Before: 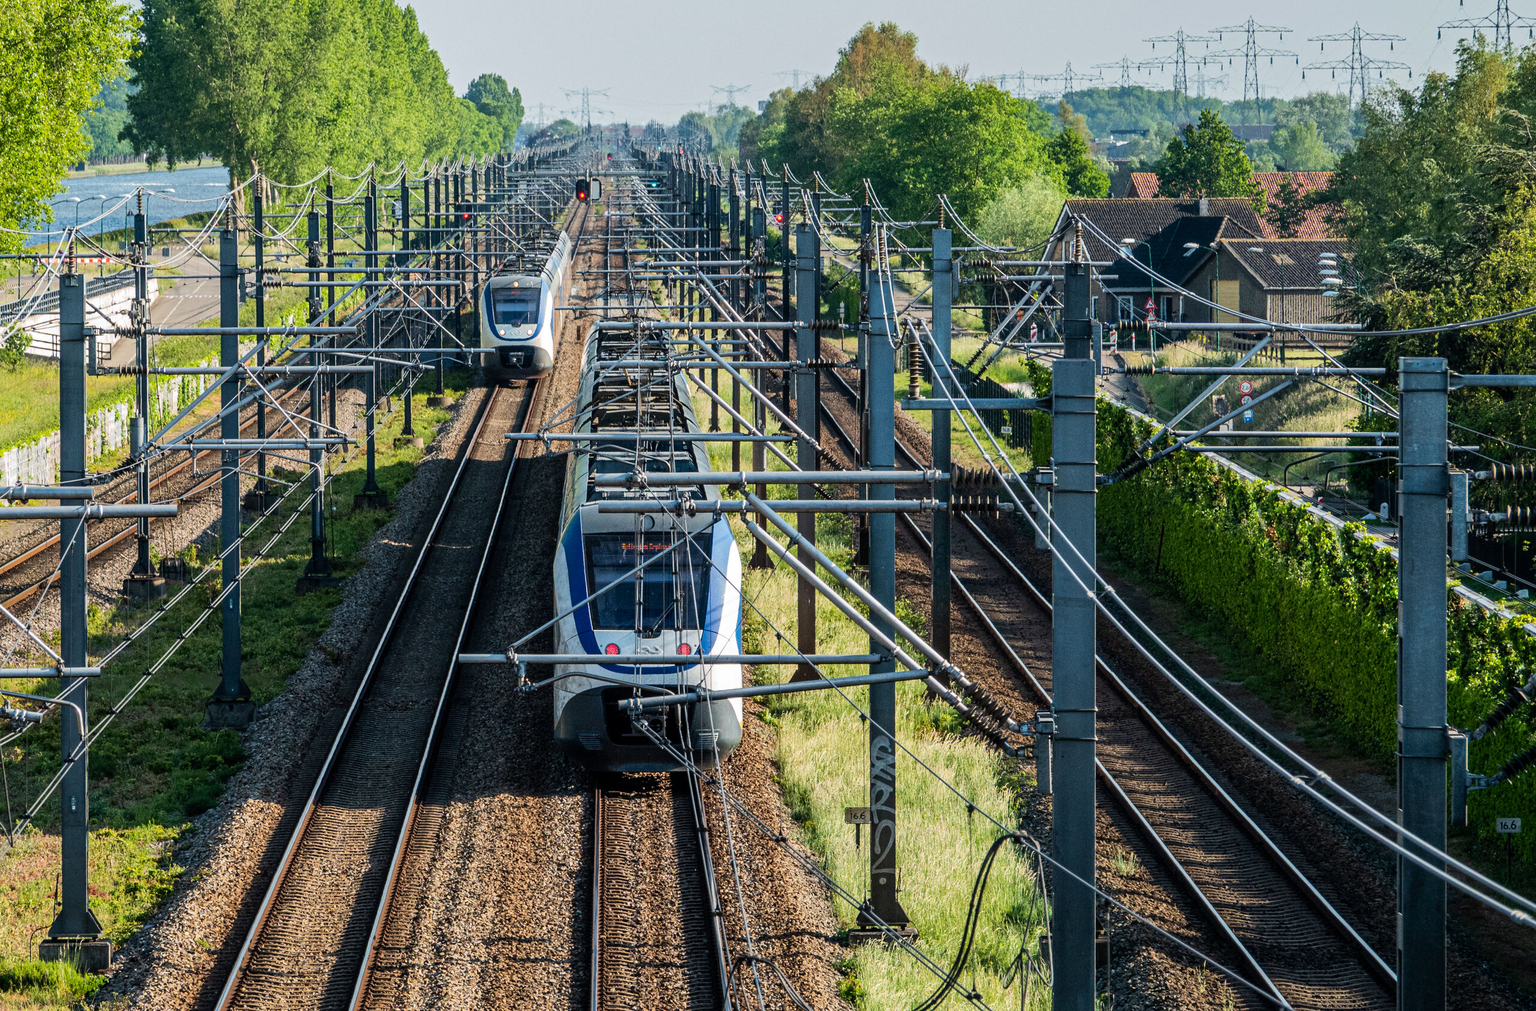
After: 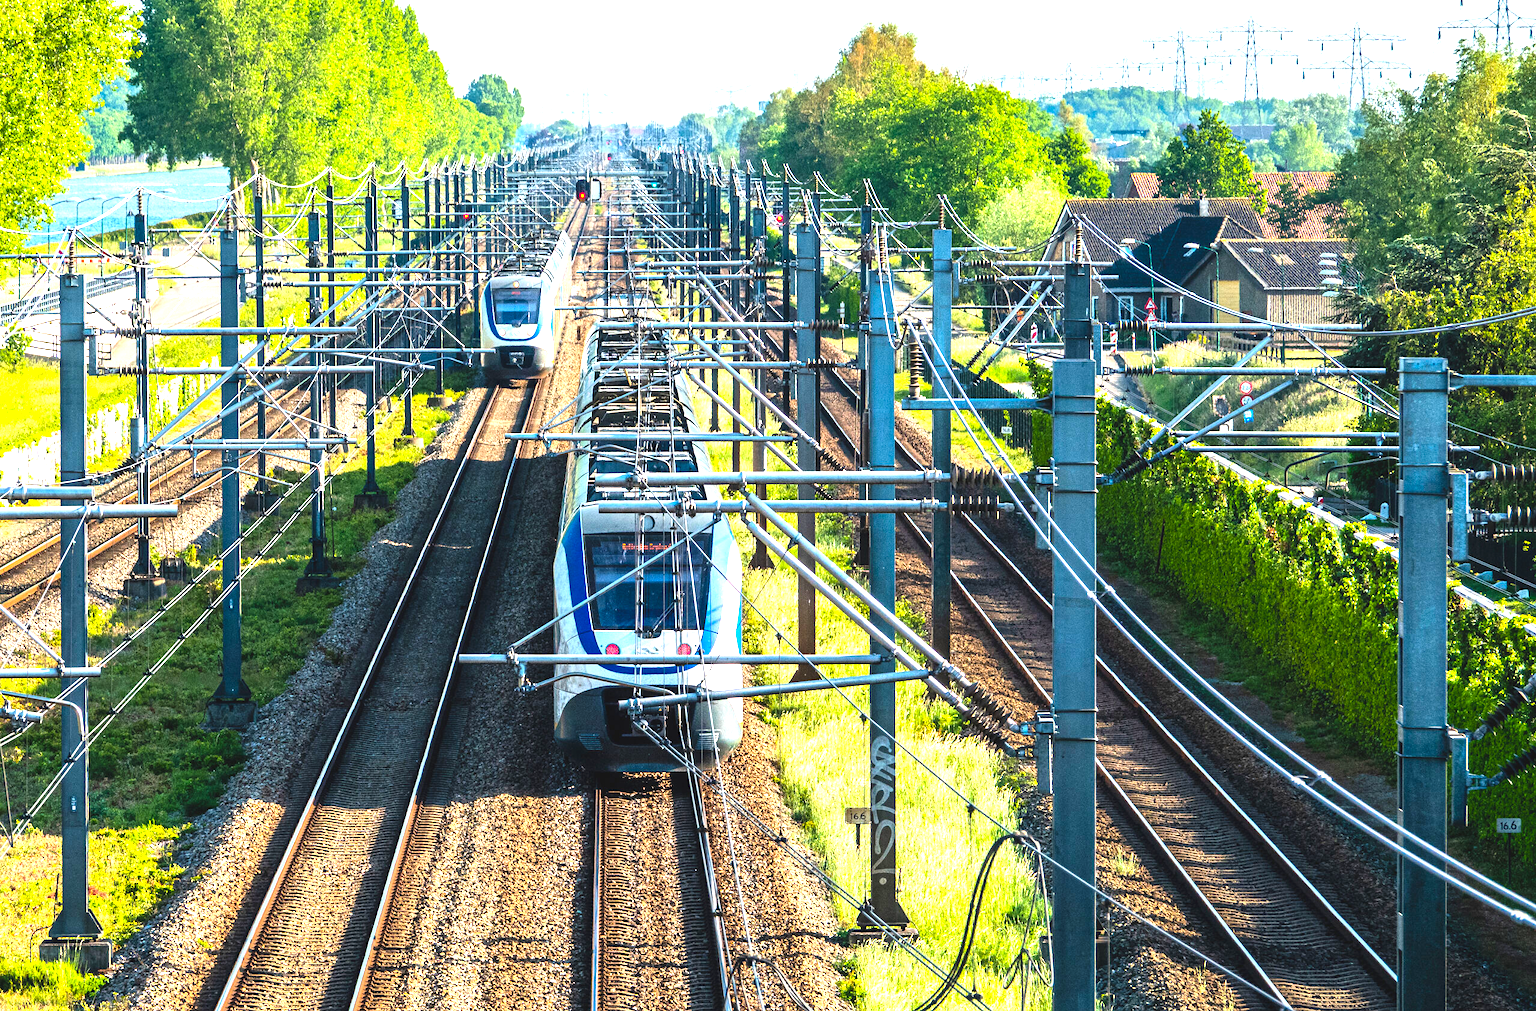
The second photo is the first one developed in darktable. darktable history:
color balance rgb: highlights gain › chroma 0.202%, highlights gain › hue 332.7°, global offset › luminance 0.763%, perceptual saturation grading › global saturation 2.327%, global vibrance 41.721%
exposure: black level correction 0, exposure 1.407 EV, compensate exposure bias true, compensate highlight preservation false
